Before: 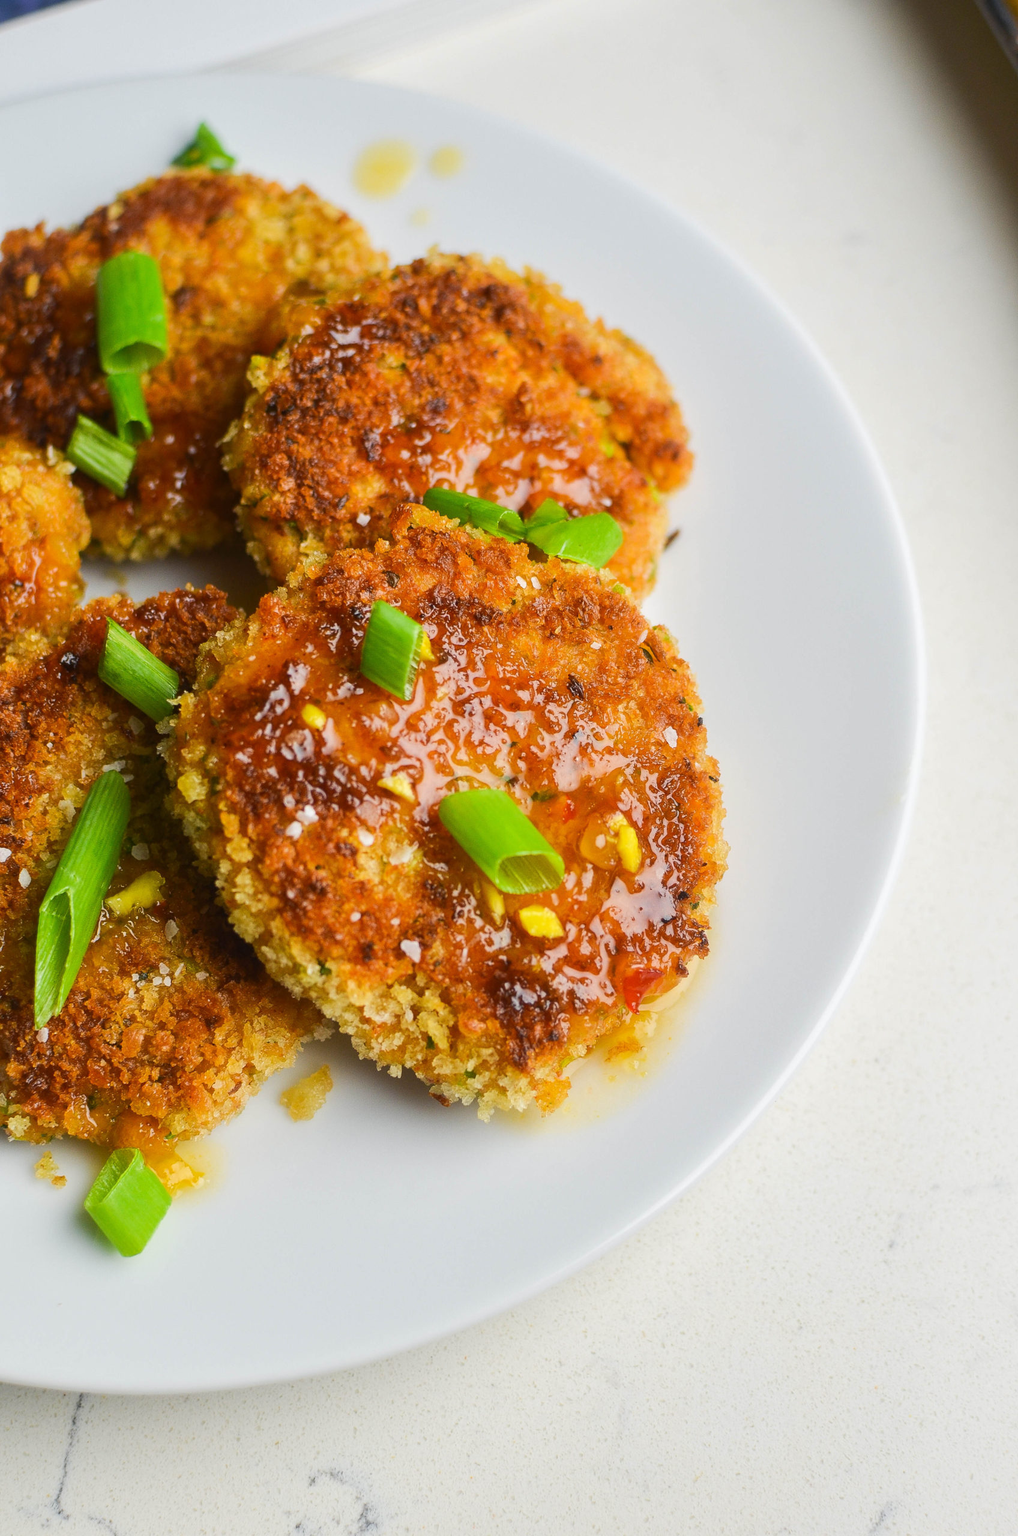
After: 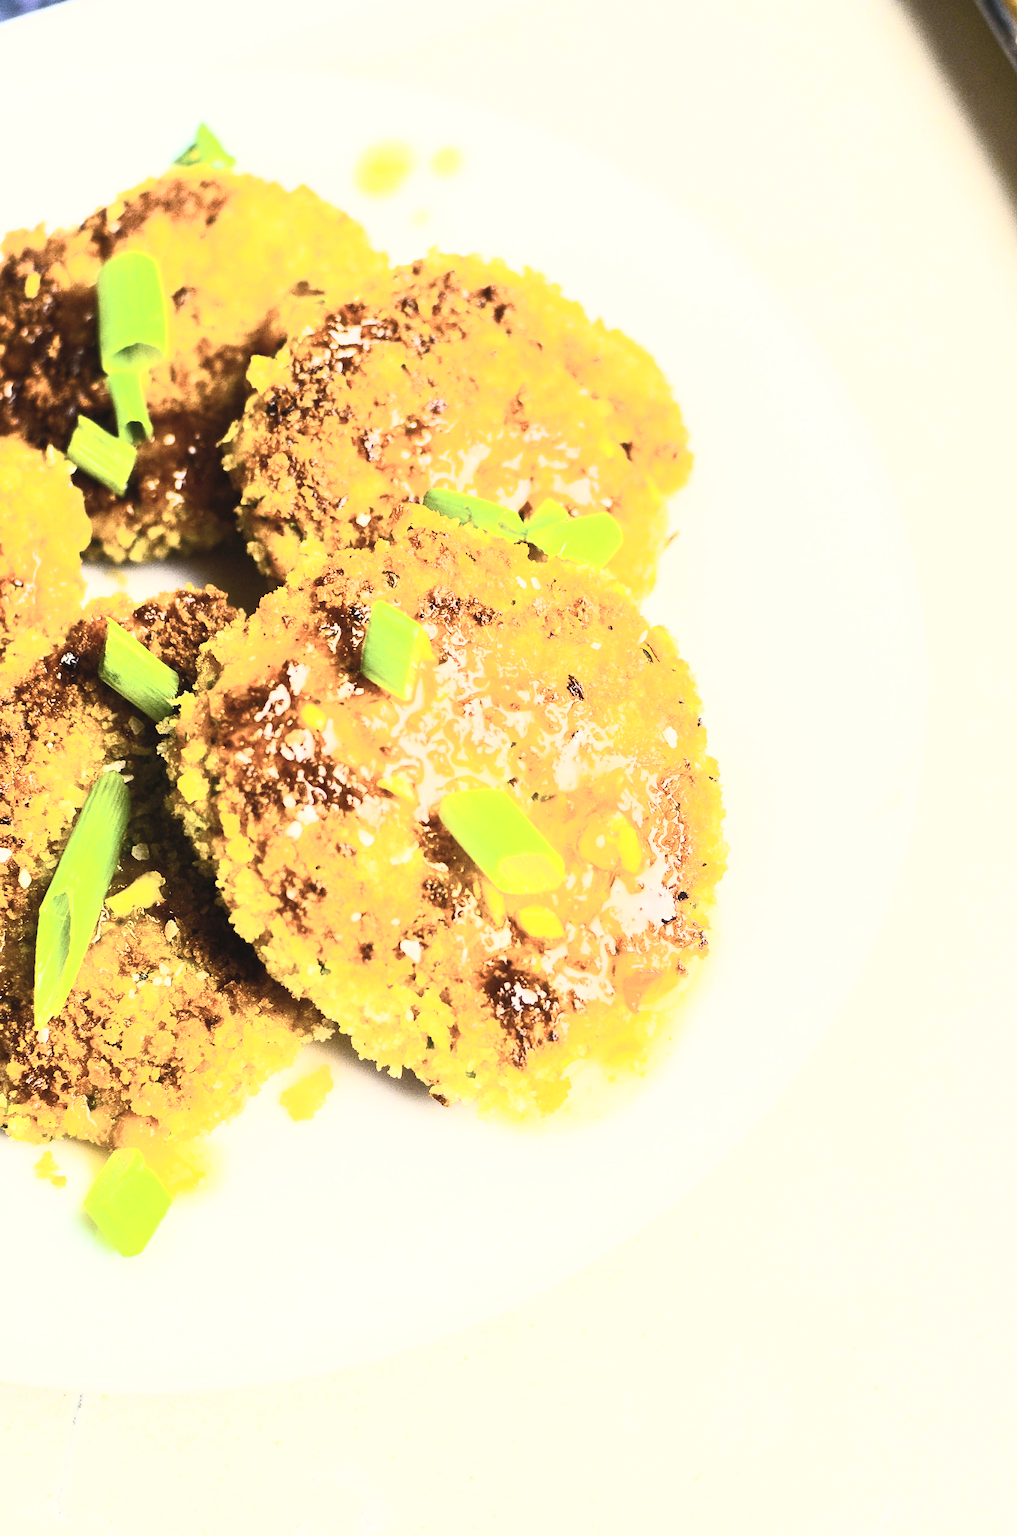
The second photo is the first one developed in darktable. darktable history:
contrast brightness saturation: contrast 0.577, brightness 0.577, saturation -0.326
color balance rgb: highlights gain › chroma 3.09%, highlights gain › hue 77.63°, perceptual saturation grading › global saturation 40.962%
base curve: curves: ch0 [(0, 0) (0.007, 0.004) (0.027, 0.03) (0.046, 0.07) (0.207, 0.54) (0.442, 0.872) (0.673, 0.972) (1, 1)]
